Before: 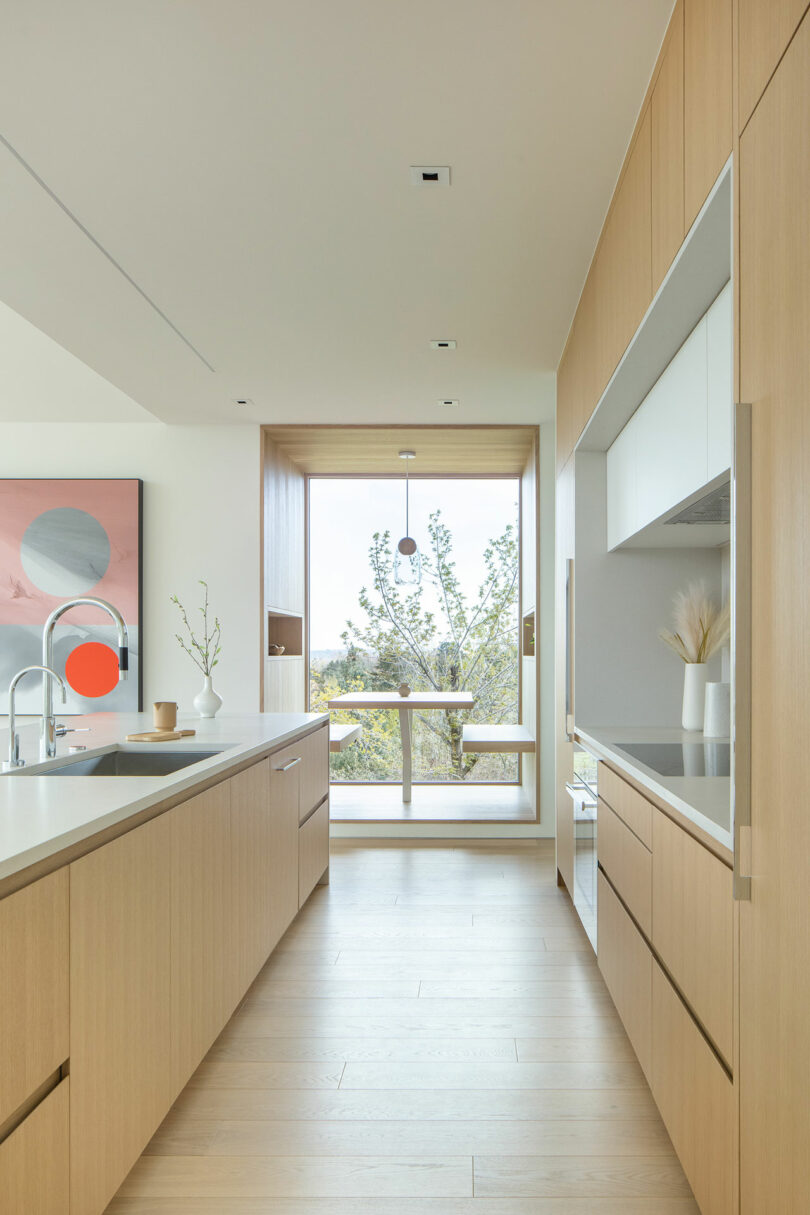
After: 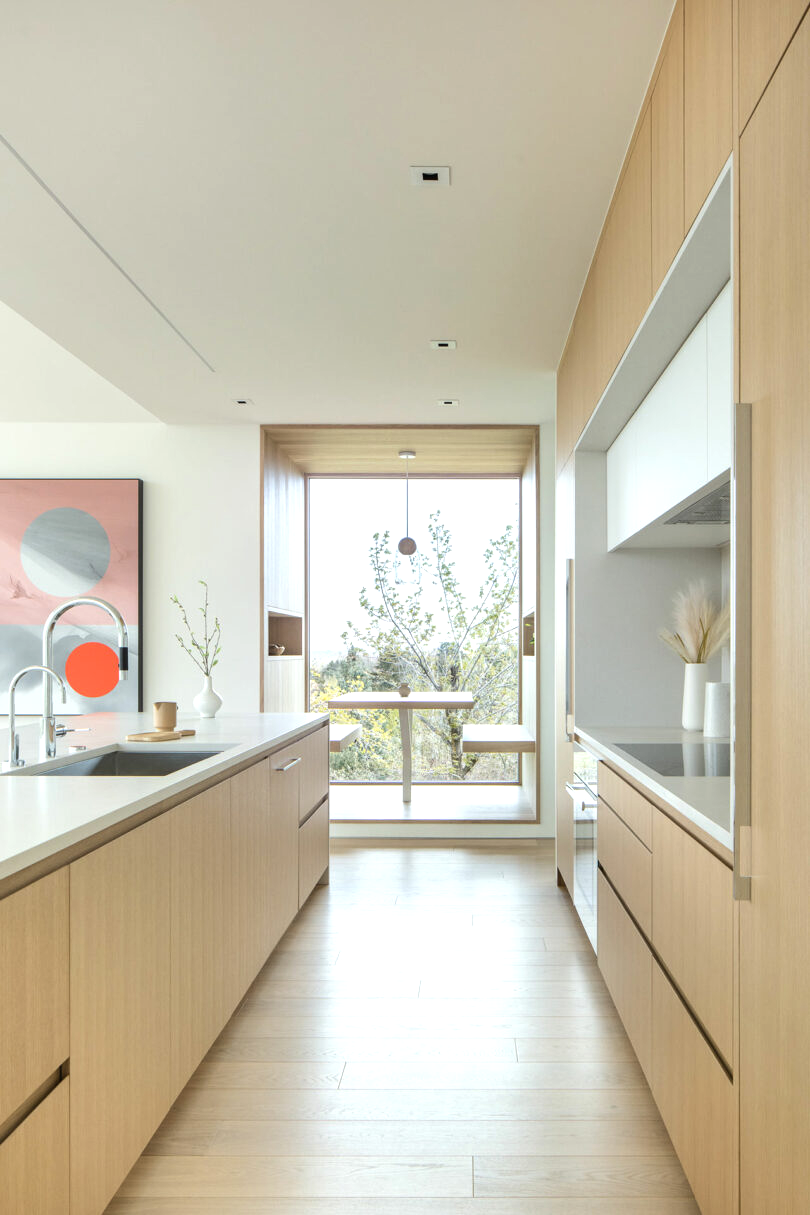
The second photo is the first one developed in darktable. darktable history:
tone equalizer: -8 EV -0.433 EV, -7 EV -0.421 EV, -6 EV -0.367 EV, -5 EV -0.241 EV, -3 EV 0.211 EV, -2 EV 0.342 EV, -1 EV 0.392 EV, +0 EV 0.391 EV, edges refinement/feathering 500, mask exposure compensation -1.57 EV, preserve details no
contrast brightness saturation: saturation -0.049
